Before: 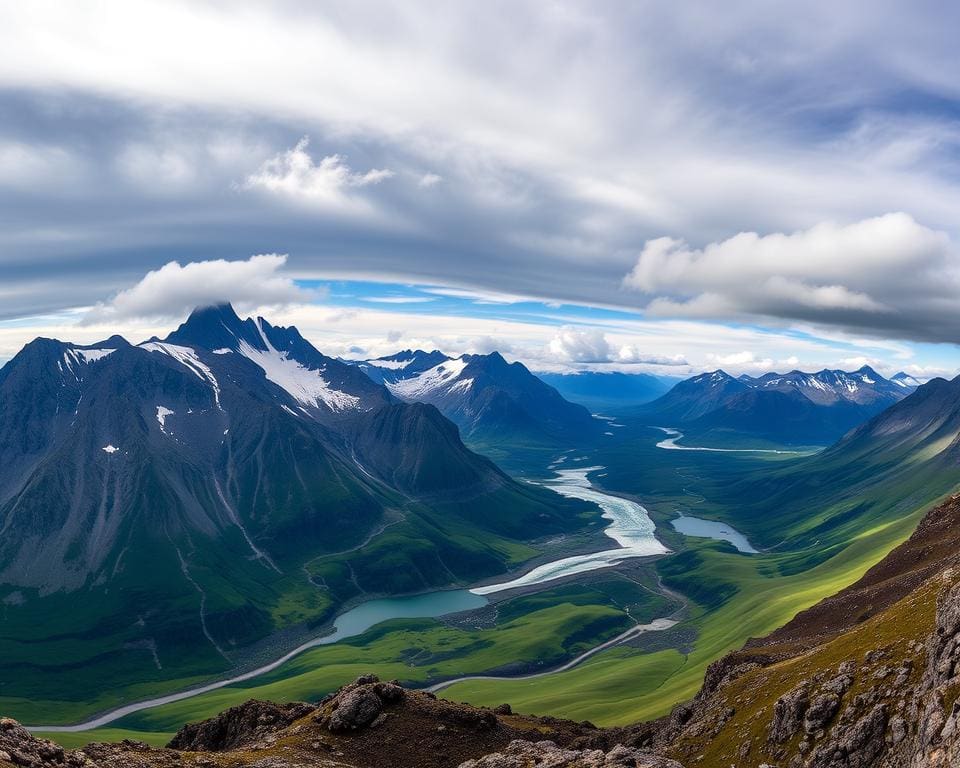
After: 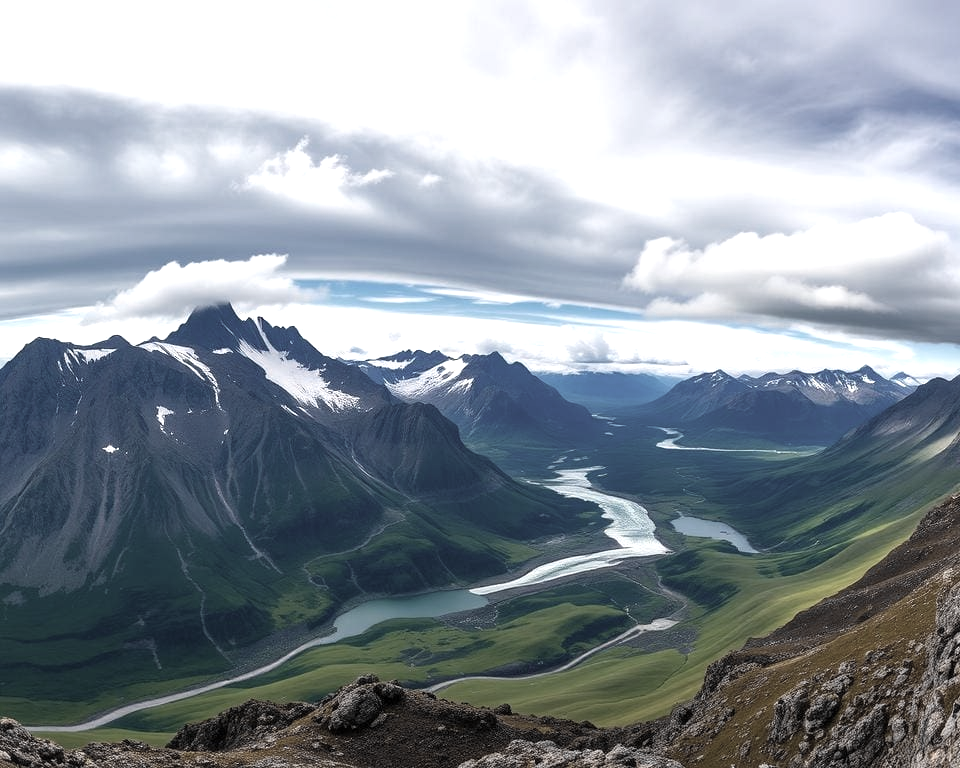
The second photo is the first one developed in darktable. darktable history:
exposure: exposure 0.641 EV, compensate highlight preservation false
color zones: curves: ch0 [(0, 0.487) (0.241, 0.395) (0.434, 0.373) (0.658, 0.412) (0.838, 0.487)]; ch1 [(0, 0) (0.053, 0.053) (0.211, 0.202) (0.579, 0.259) (0.781, 0.241)]
